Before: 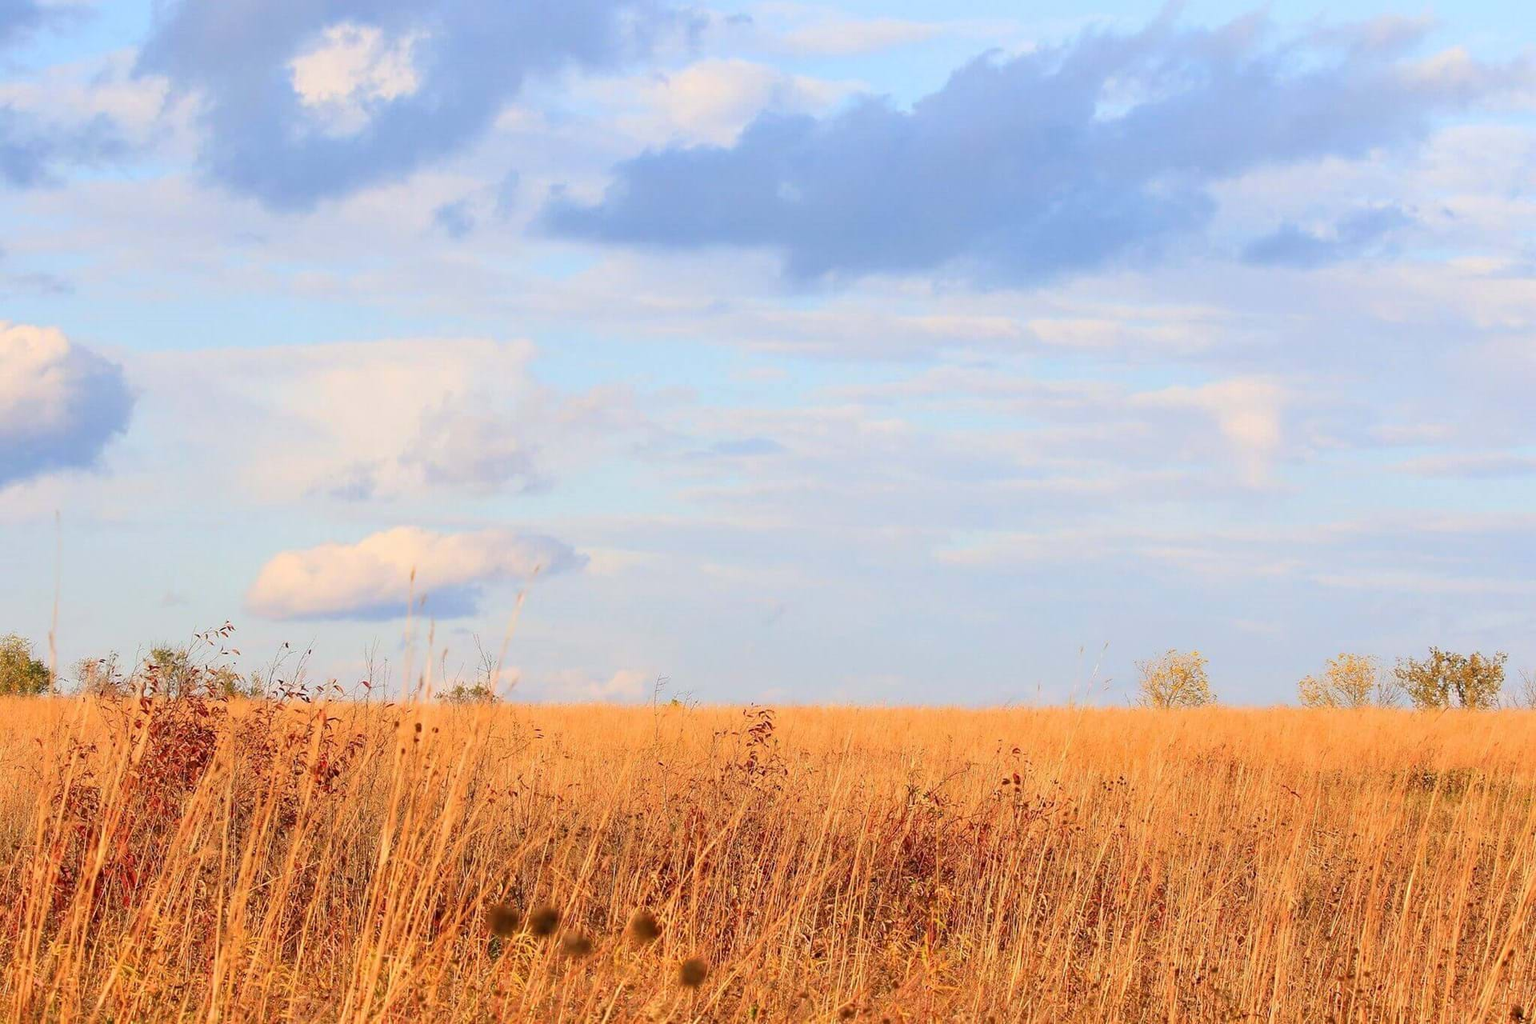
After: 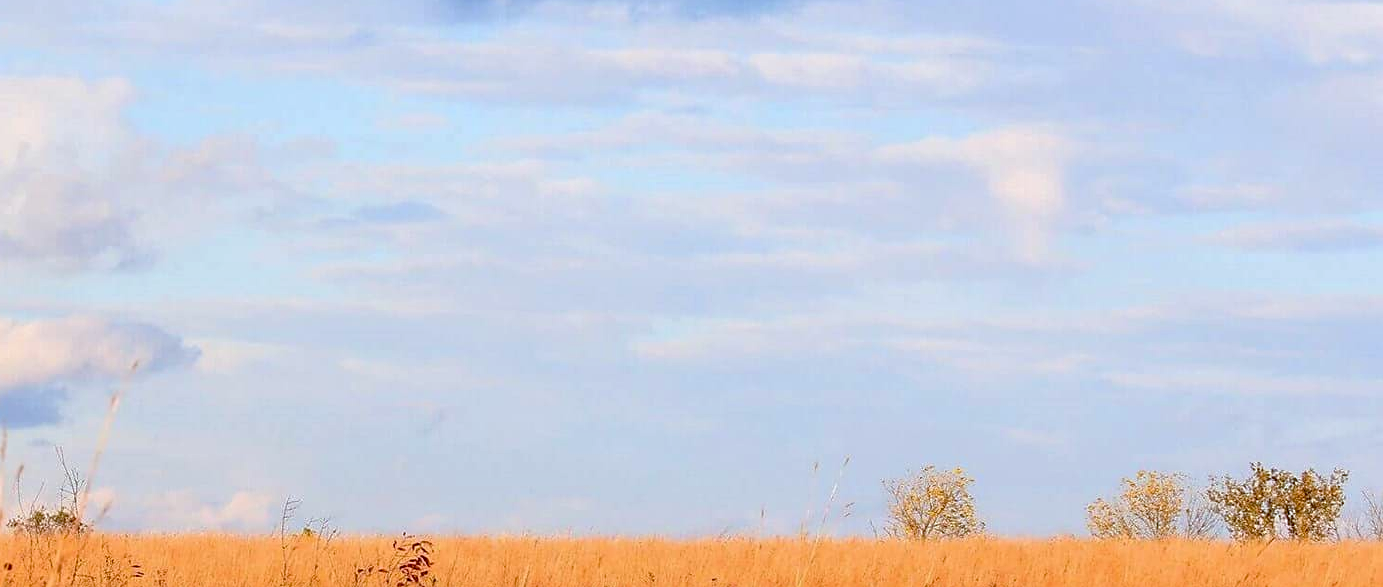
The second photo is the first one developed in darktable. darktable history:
local contrast: detail 130%
crop and rotate: left 27.938%, top 27.046%, bottom 27.046%
color balance: lift [1, 1.015, 1.004, 0.985], gamma [1, 0.958, 0.971, 1.042], gain [1, 0.956, 0.977, 1.044]
sharpen: on, module defaults
